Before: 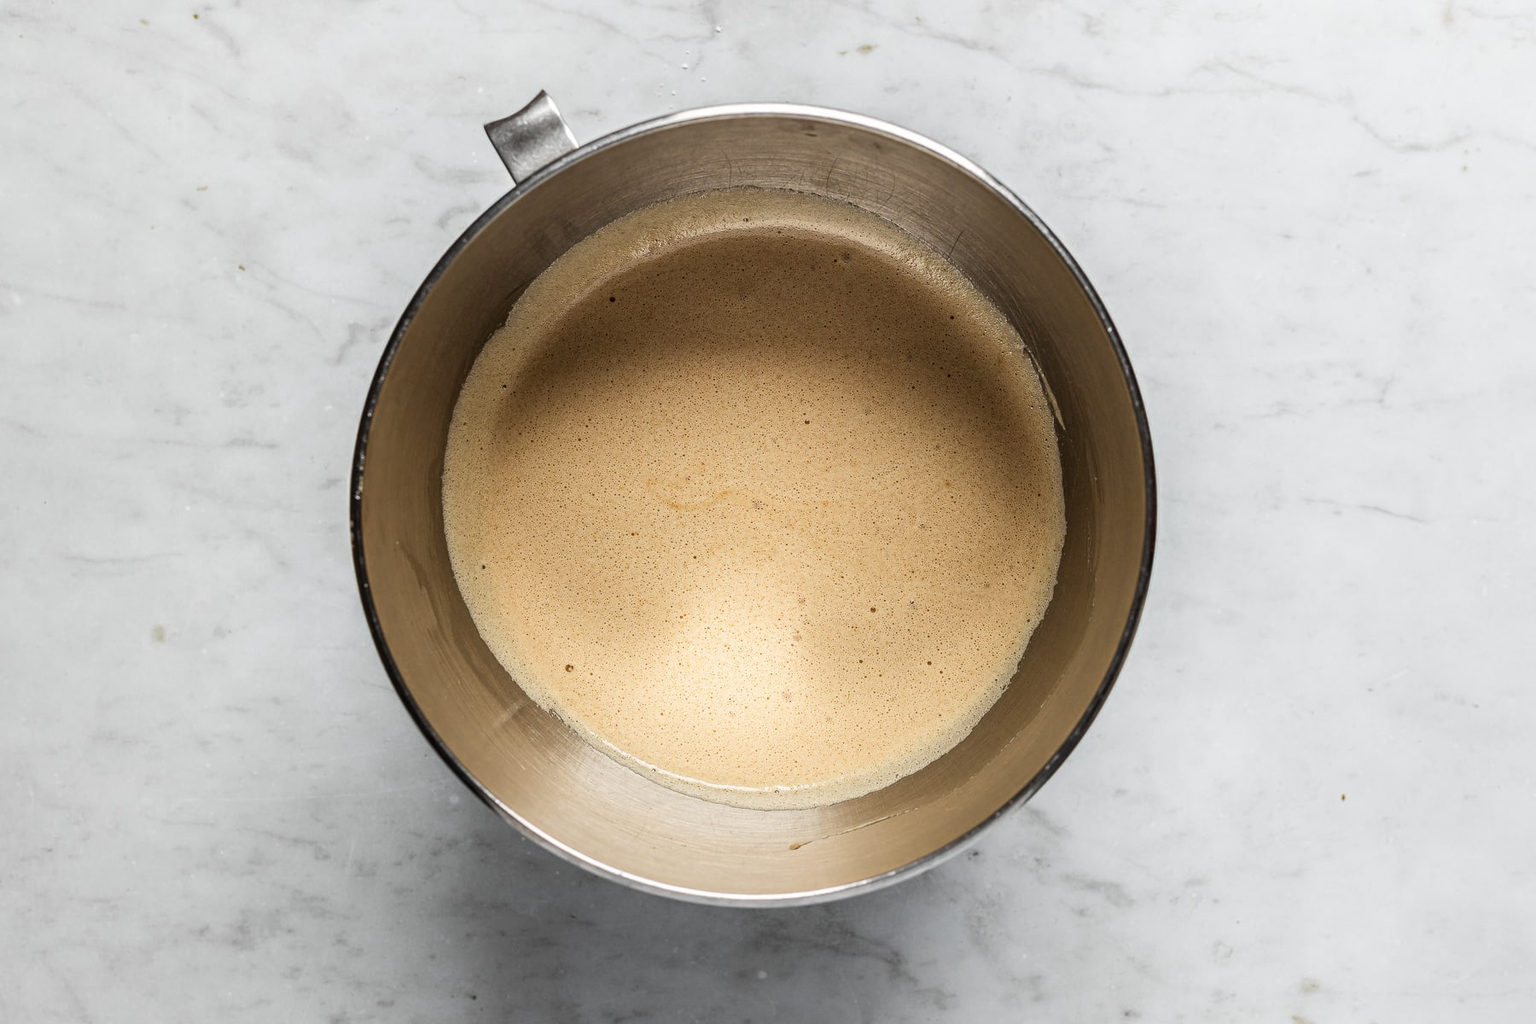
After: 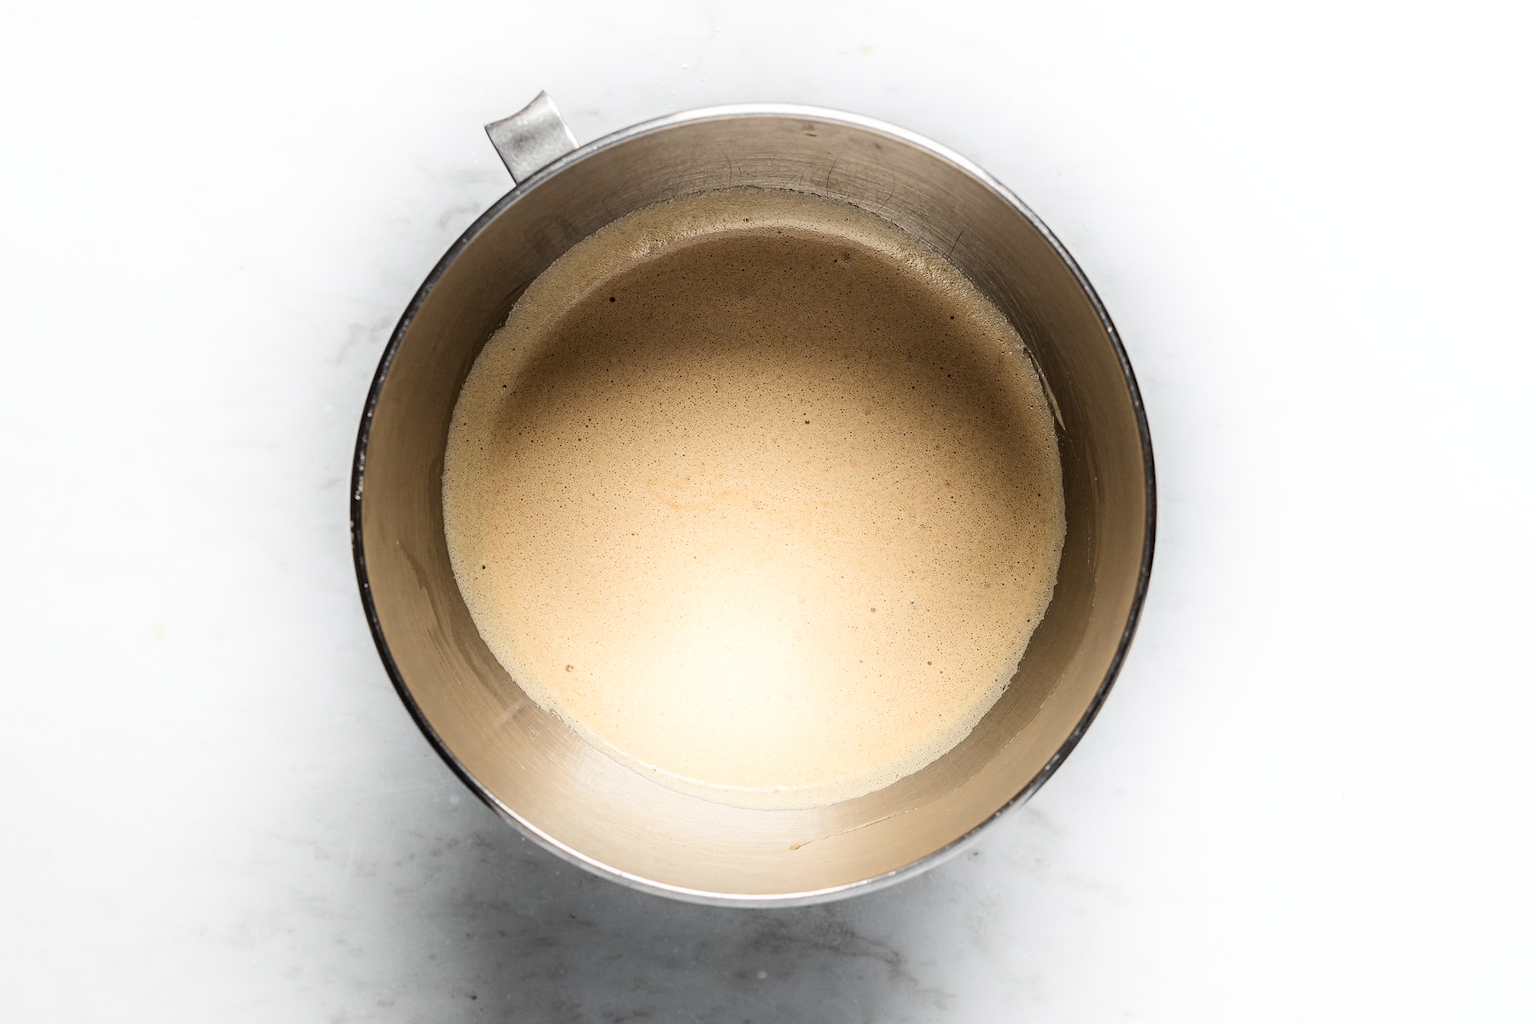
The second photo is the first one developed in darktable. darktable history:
shadows and highlights: shadows -22.01, highlights 99.91, highlights color adjustment 31.78%, soften with gaussian
